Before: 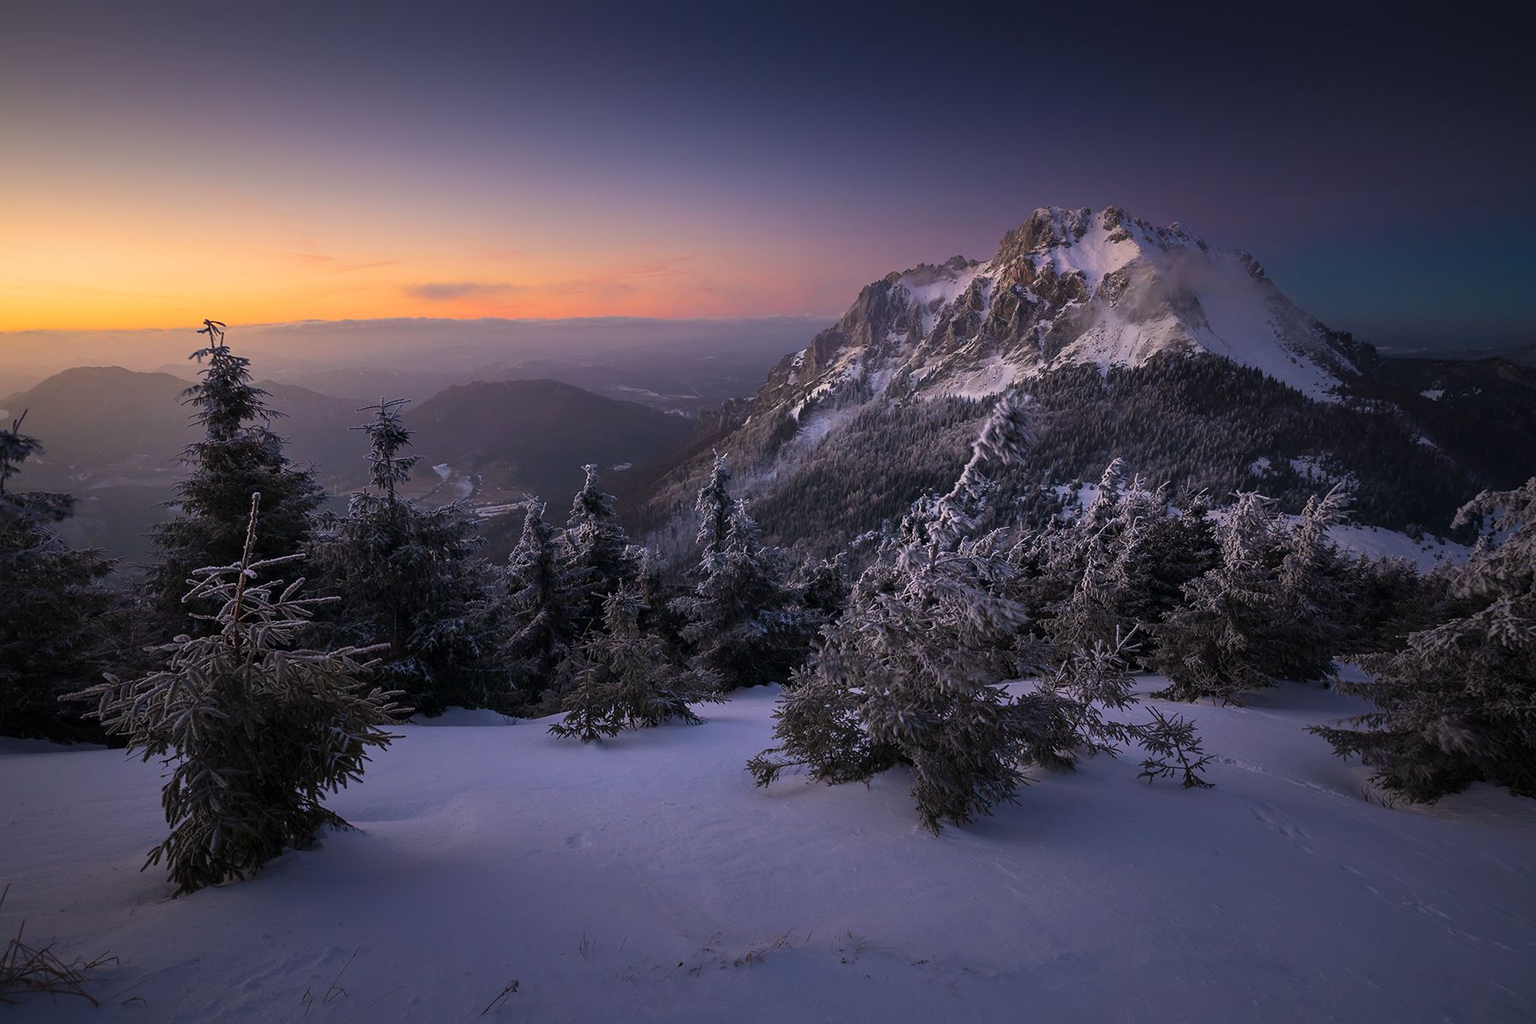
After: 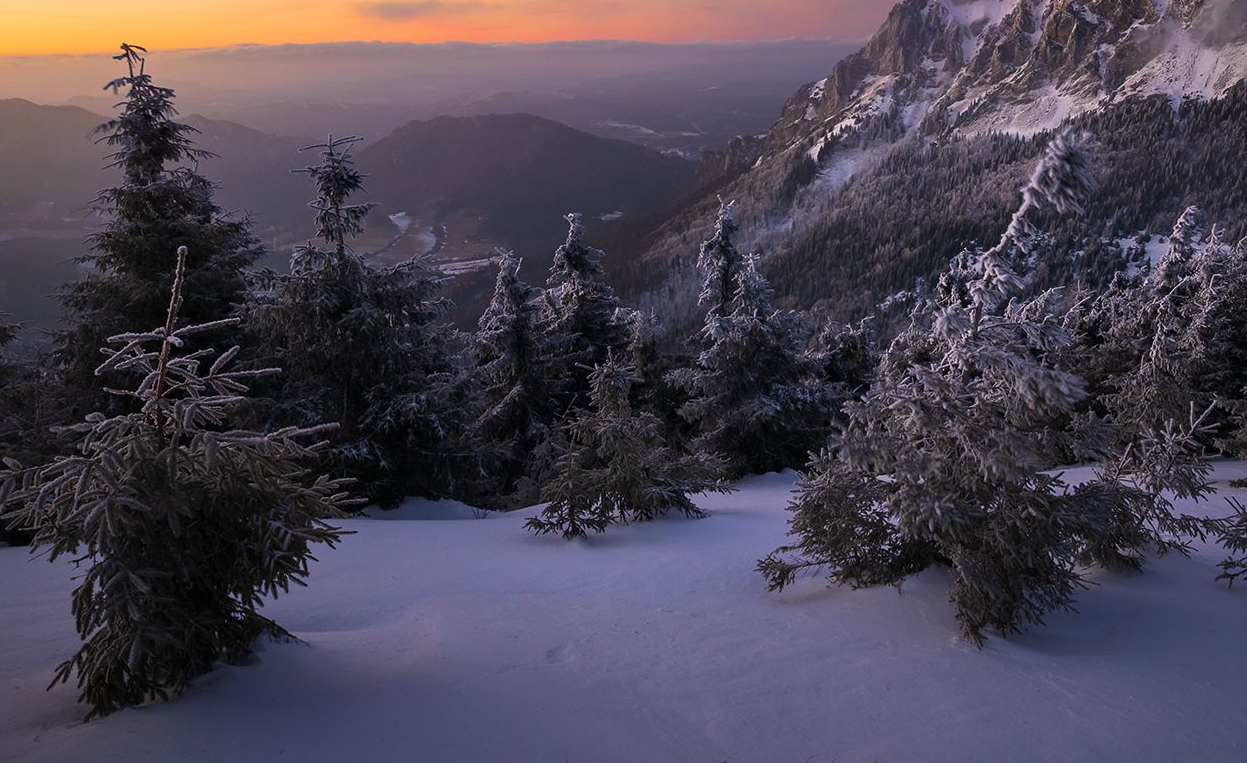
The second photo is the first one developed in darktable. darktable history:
crop: left 6.57%, top 27.662%, right 24.112%, bottom 8.753%
